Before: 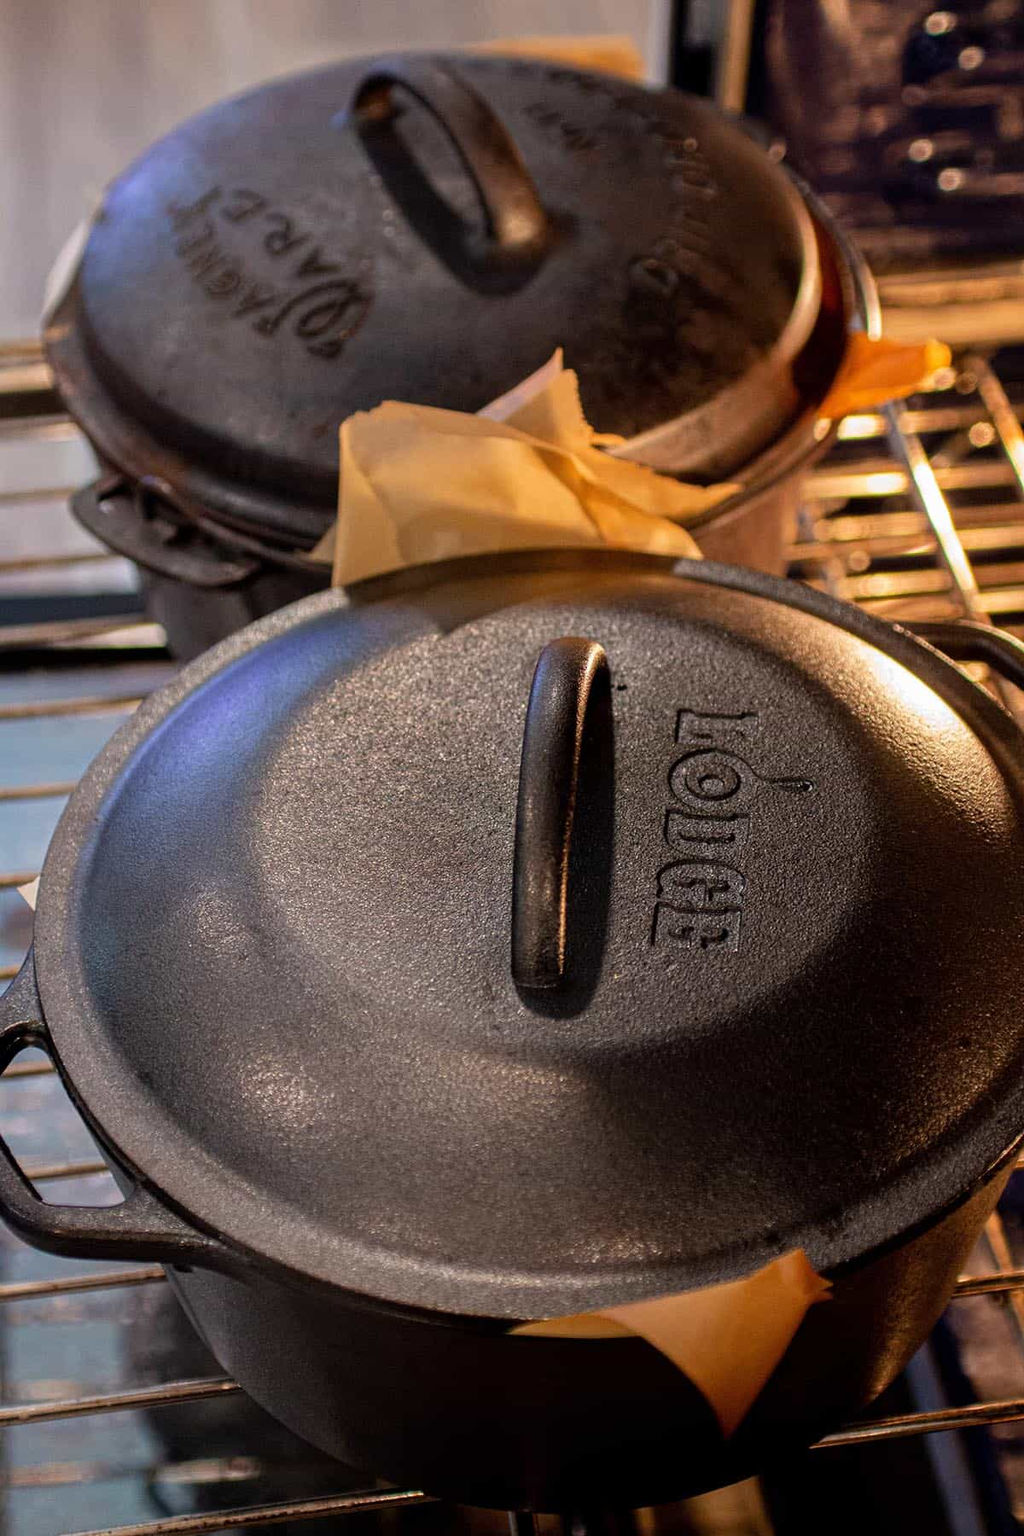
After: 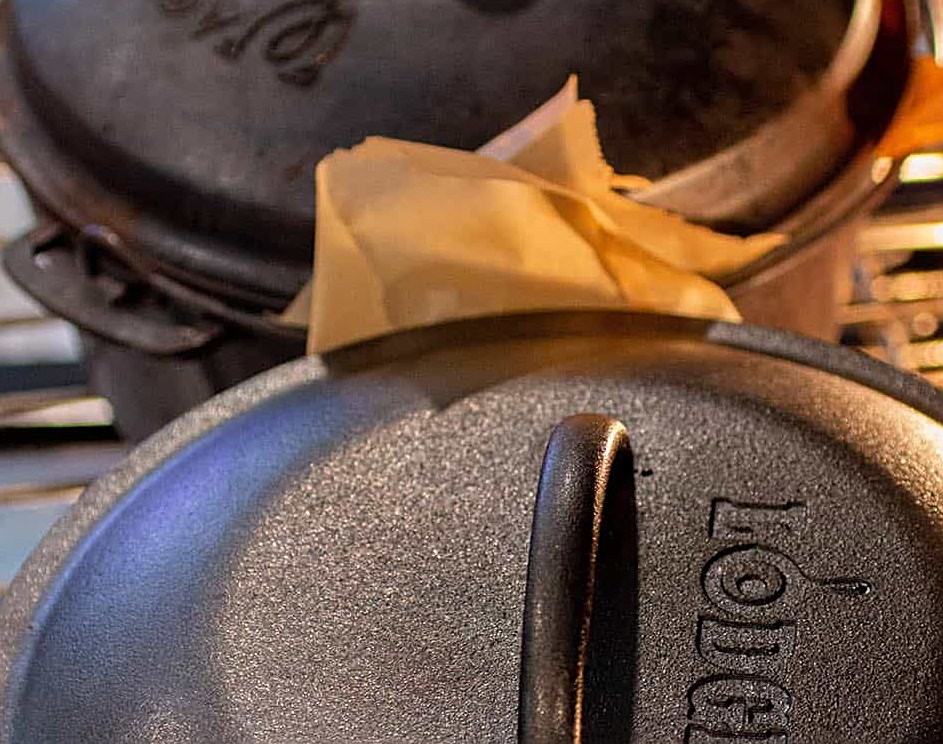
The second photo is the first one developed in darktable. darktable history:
crop: left 6.914%, top 18.512%, right 14.472%, bottom 40.1%
sharpen: on, module defaults
